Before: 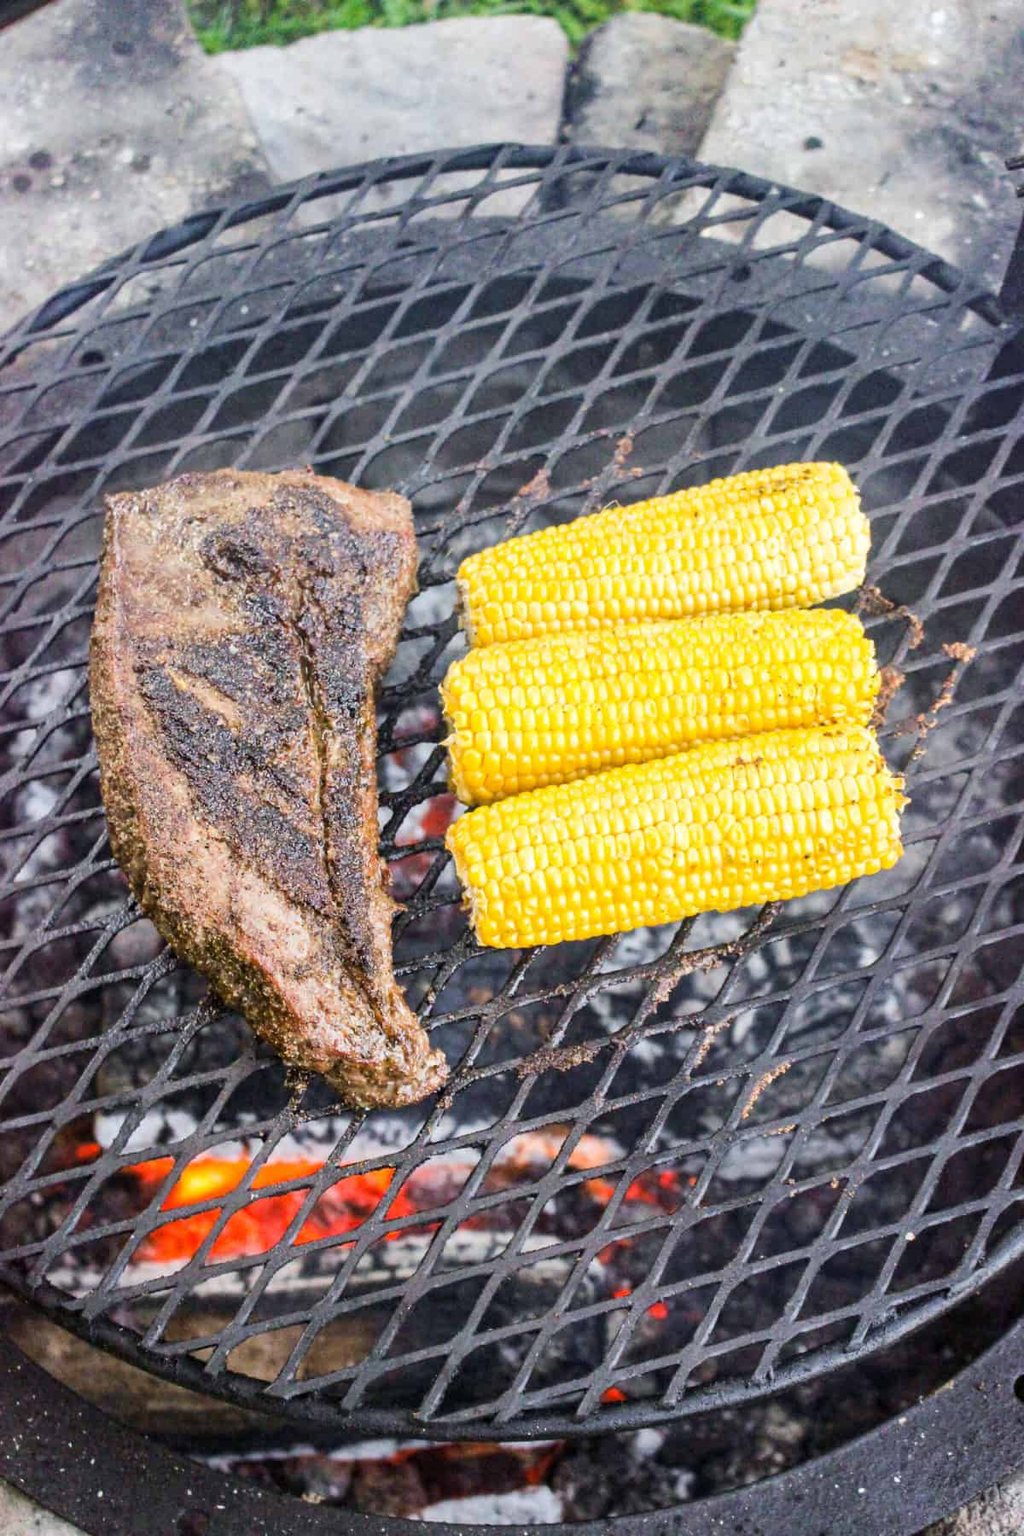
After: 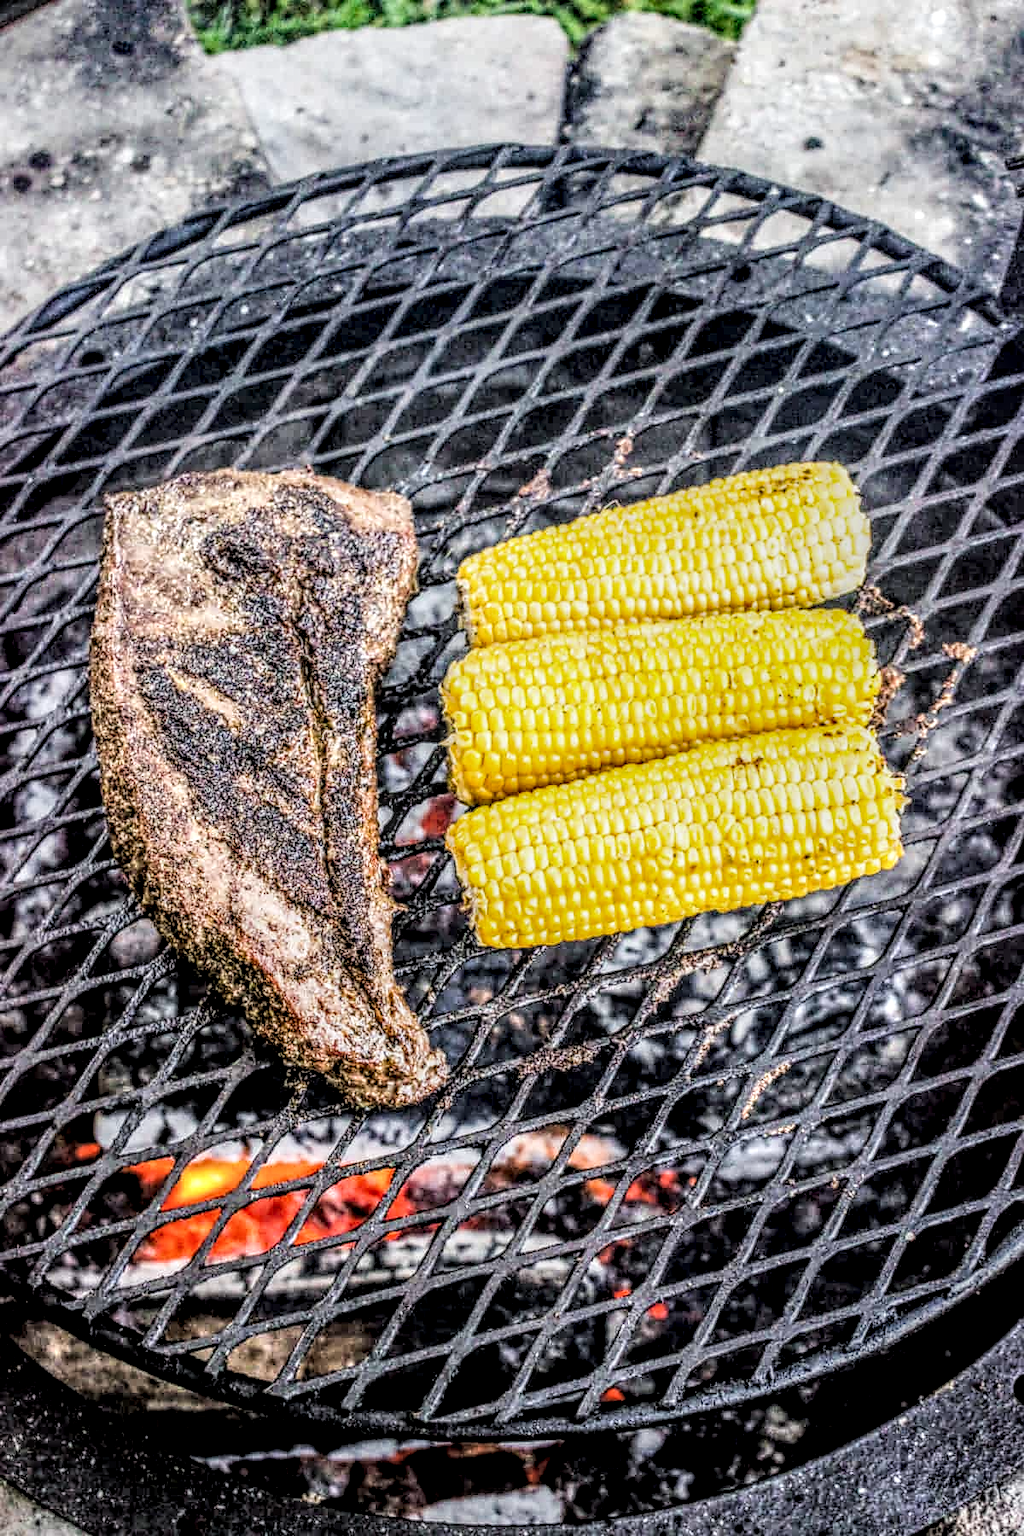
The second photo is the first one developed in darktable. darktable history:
filmic rgb: black relative exposure -5.04 EV, white relative exposure 3.96 EV, threshold 5.97 EV, hardness 2.88, contrast 1.299, highlights saturation mix -29.57%, enable highlight reconstruction true
sharpen: radius 1.598, amount 0.373, threshold 1.389
local contrast: highlights 4%, shadows 5%, detail 299%, midtone range 0.297
